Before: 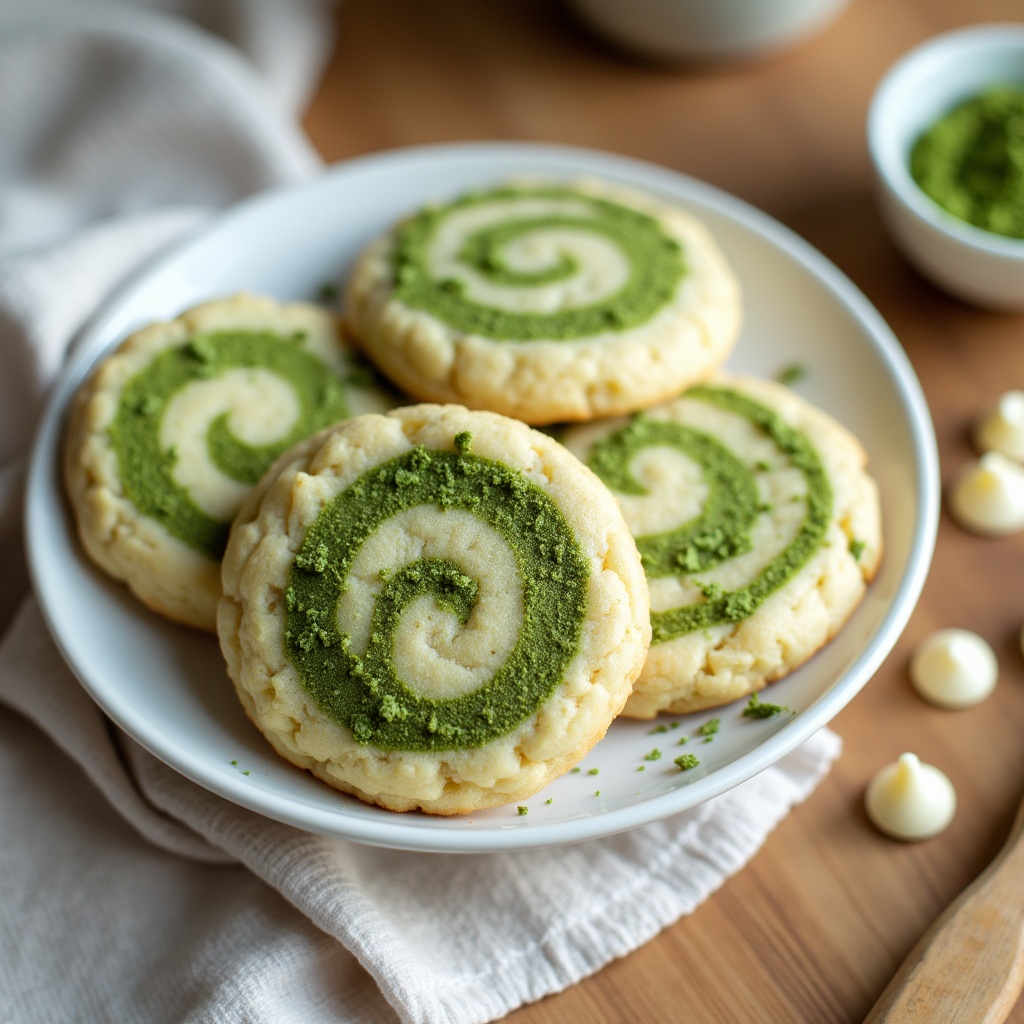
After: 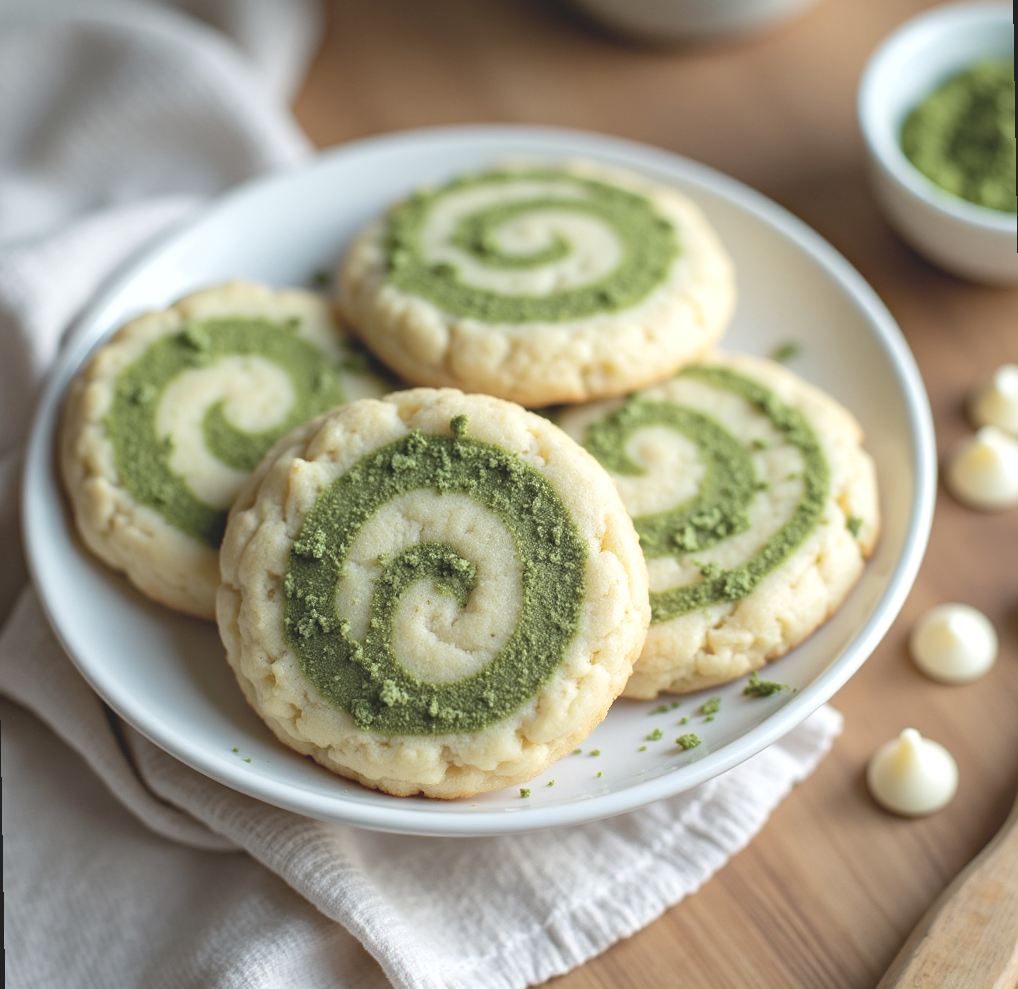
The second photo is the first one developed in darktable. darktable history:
white balance: emerald 1
exposure: black level correction 0, exposure 0.7 EV, compensate exposure bias true, compensate highlight preservation false
haze removal: compatibility mode true, adaptive false
contrast brightness saturation: contrast -0.26, saturation -0.43
rotate and perspective: rotation -1°, crop left 0.011, crop right 0.989, crop top 0.025, crop bottom 0.975
